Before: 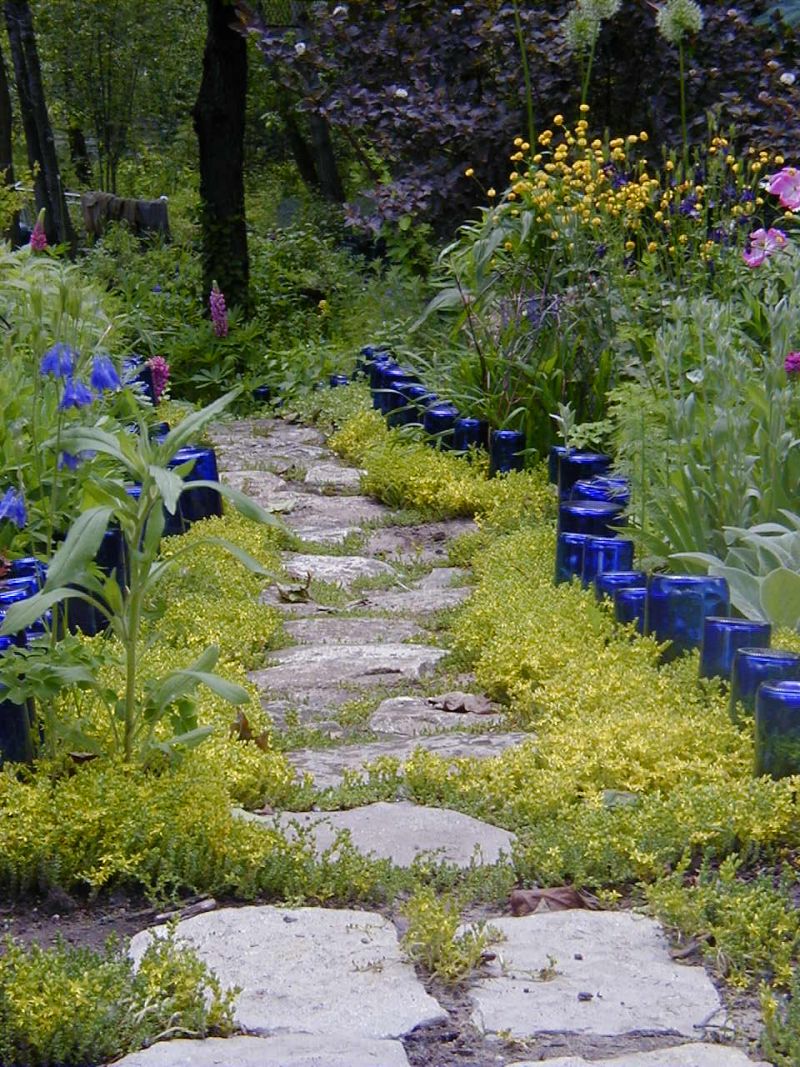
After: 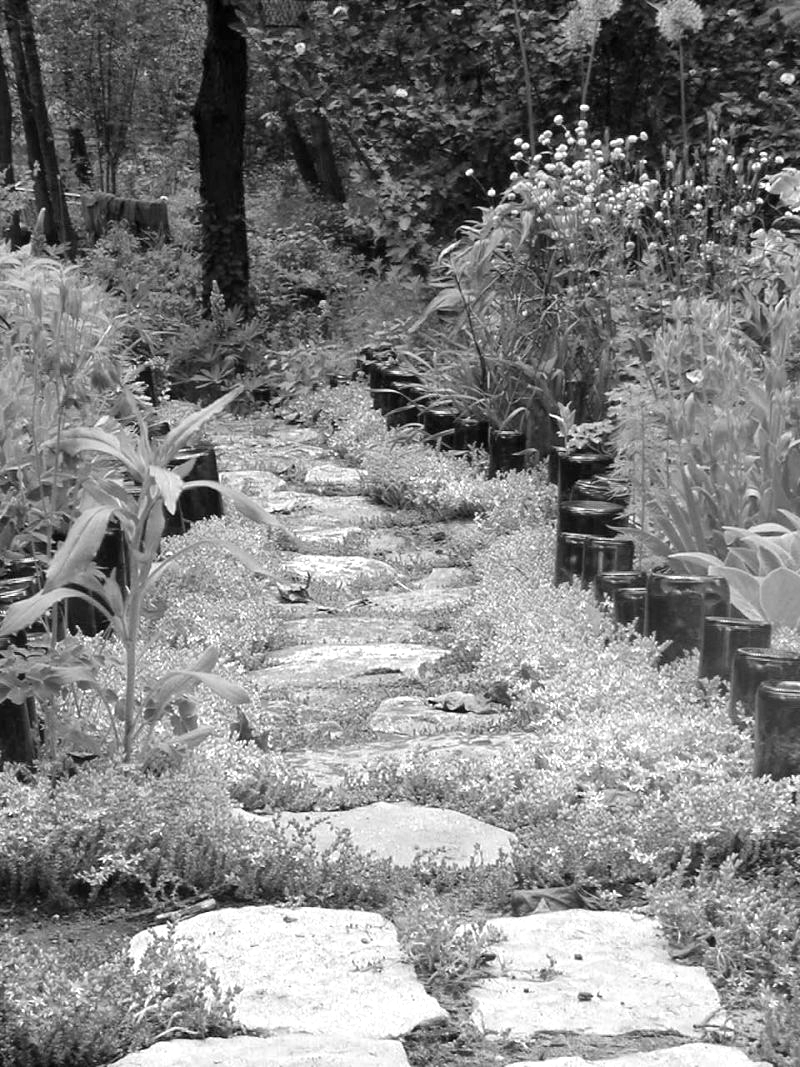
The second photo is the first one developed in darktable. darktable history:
exposure: exposure 0.7 EV, compensate highlight preservation false
shadows and highlights: shadows 37.27, highlights -28.18, soften with gaussian
color contrast: green-magenta contrast 0, blue-yellow contrast 0
